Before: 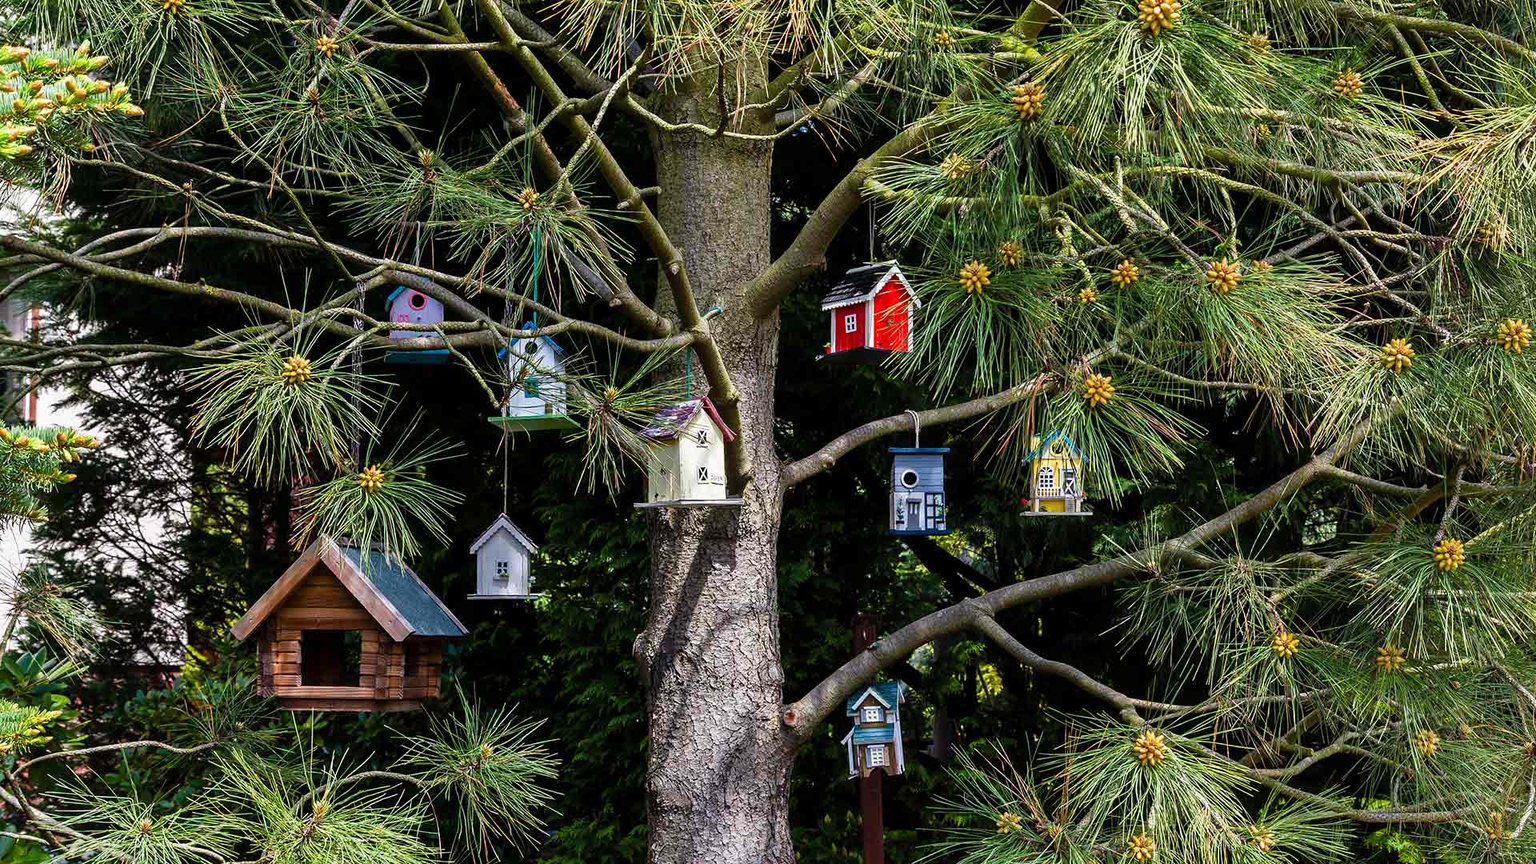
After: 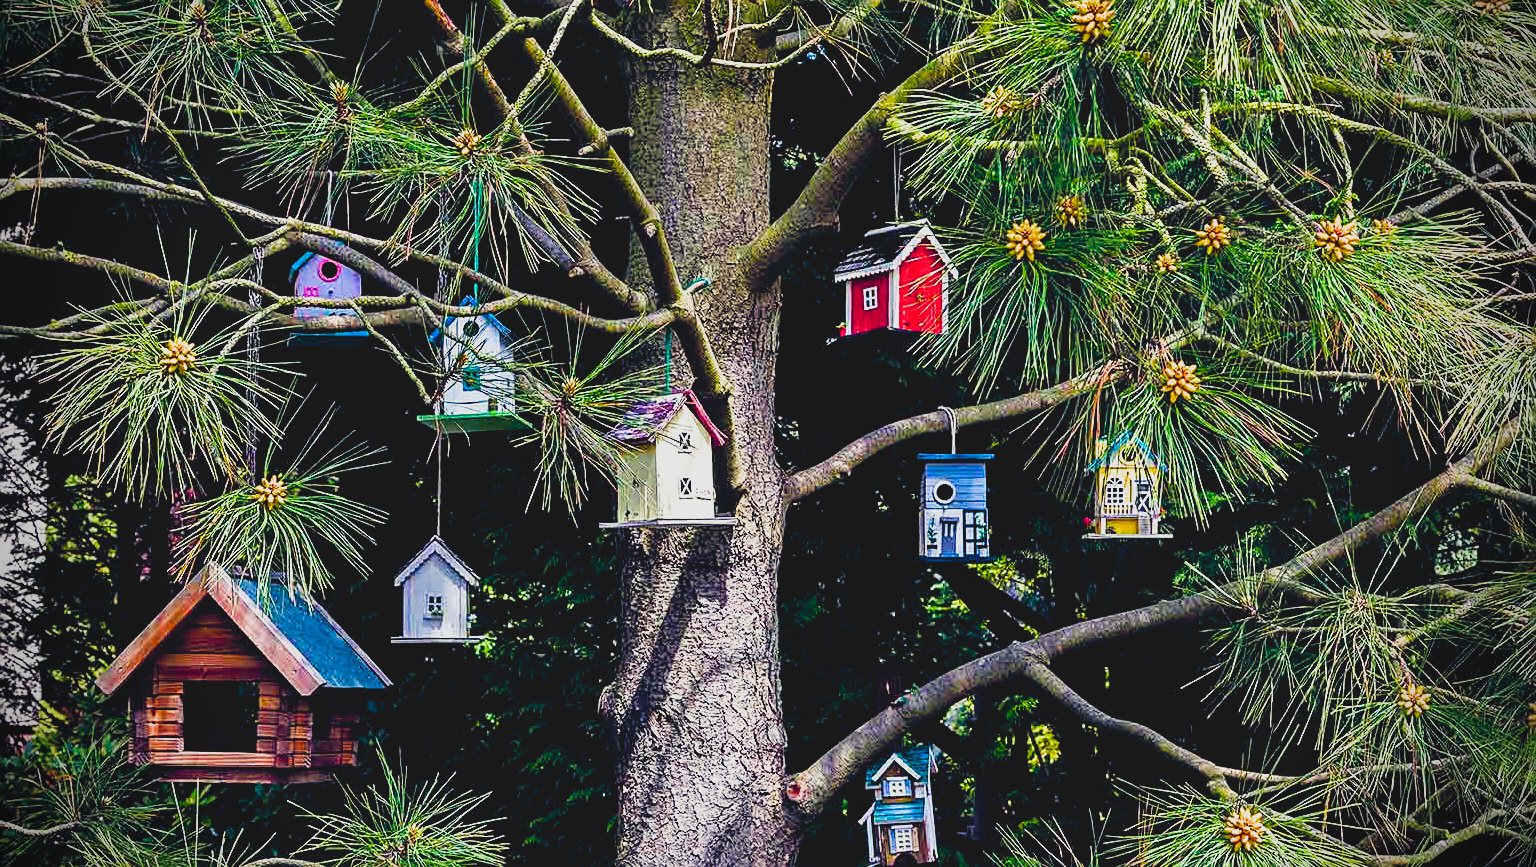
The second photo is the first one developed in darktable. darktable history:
contrast brightness saturation: contrast -0.172, saturation 0.186
crop and rotate: left 10.103%, top 9.872%, right 9.885%, bottom 9.798%
tone equalizer: on, module defaults
color balance rgb: shadows lift › chroma 3.154%, shadows lift › hue 281.05°, highlights gain › luminance 6.142%, highlights gain › chroma 2.61%, highlights gain › hue 90.93°, global offset › chroma 0.252%, global offset › hue 257.19°, linear chroma grading › global chroma 14.618%, perceptual saturation grading › global saturation 19.604%, perceptual saturation grading › highlights -25.475%, perceptual saturation grading › shadows 50.016%, perceptual brilliance grading › global brilliance 12.613%, perceptual brilliance grading › highlights 15.116%
sharpen: on, module defaults
vignetting: brightness -0.867, unbound false
filmic rgb: black relative exposure -5.08 EV, white relative exposure 3.55 EV, hardness 3.18, contrast 1.187, highlights saturation mix -49.53%
